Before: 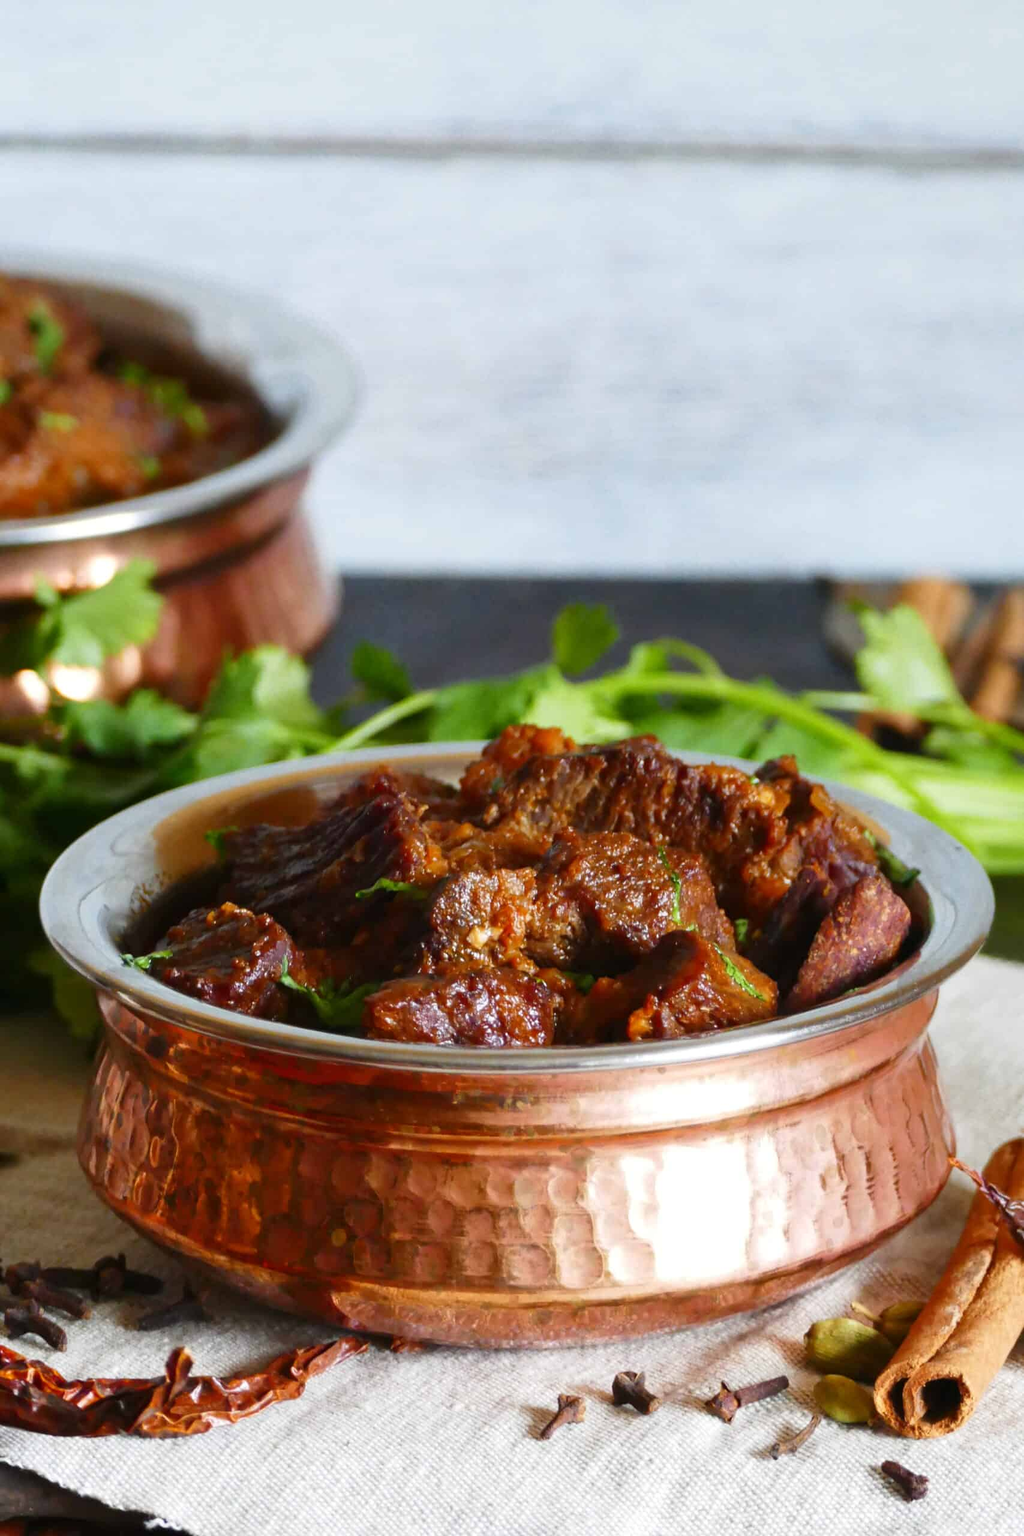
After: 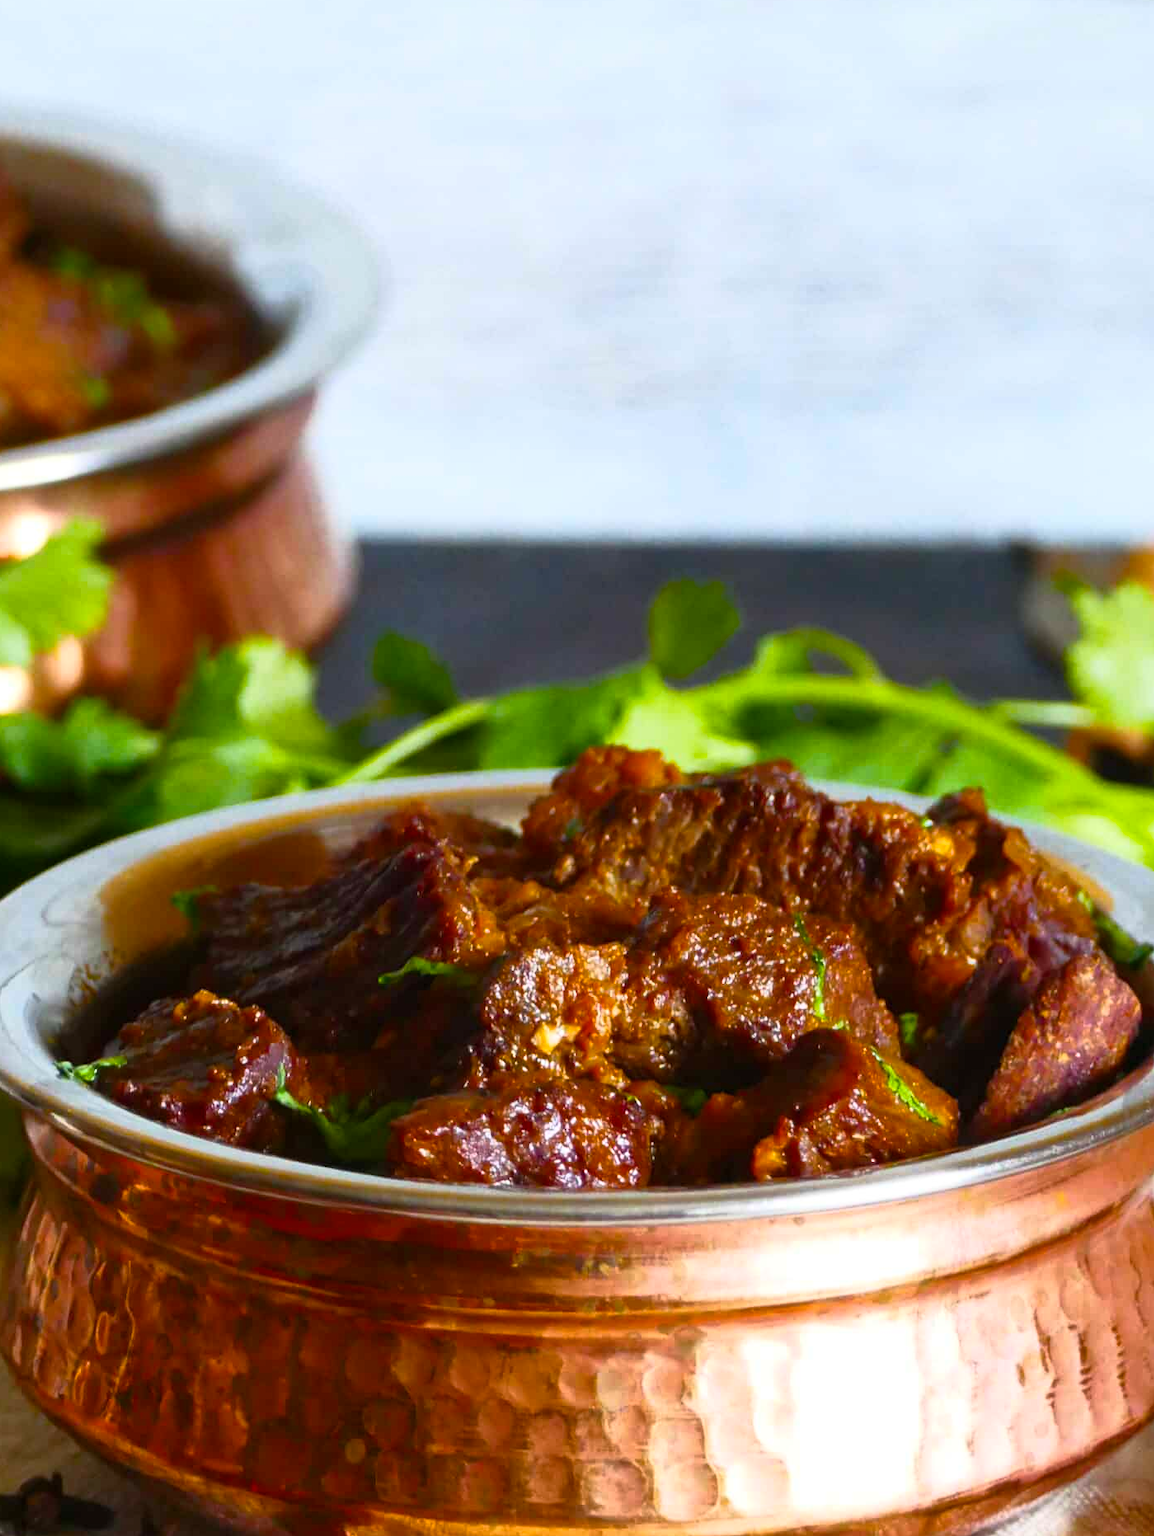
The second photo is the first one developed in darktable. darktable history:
crop: left 7.856%, top 11.836%, right 10.12%, bottom 15.387%
color balance rgb: perceptual saturation grading › global saturation 25%, global vibrance 20%
base curve: curves: ch0 [(0, 0) (0.257, 0.25) (0.482, 0.586) (0.757, 0.871) (1, 1)]
